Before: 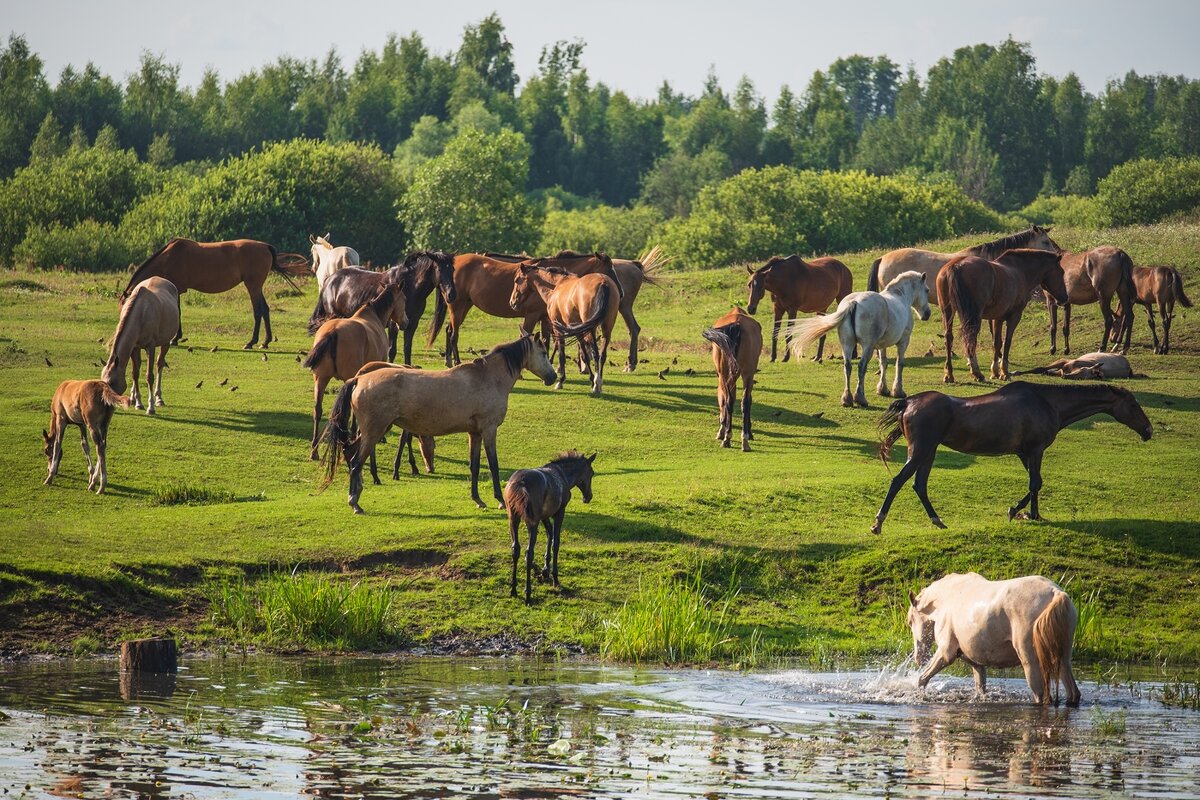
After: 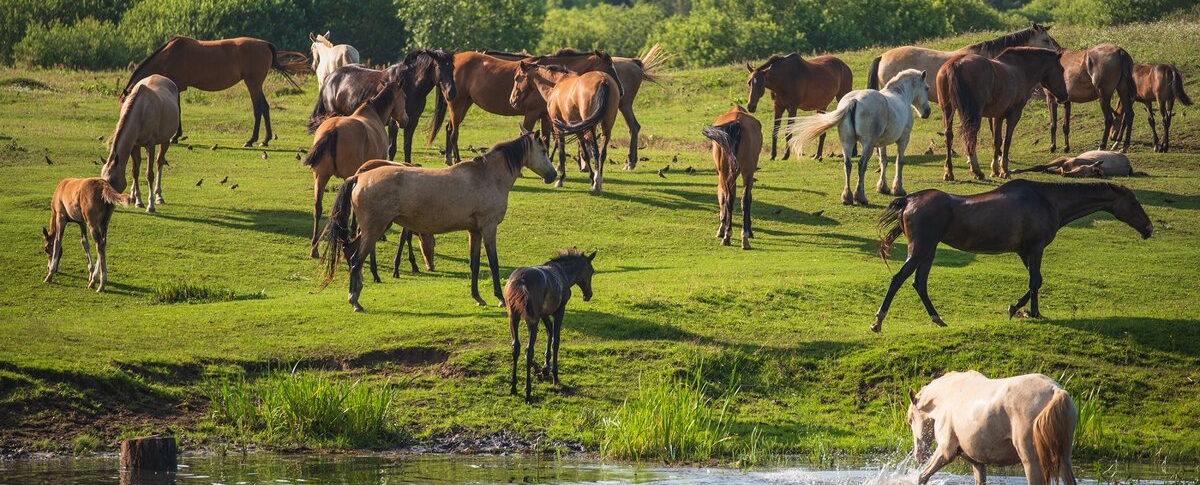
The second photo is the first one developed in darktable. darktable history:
crop and rotate: top 25.269%, bottom 14.027%
